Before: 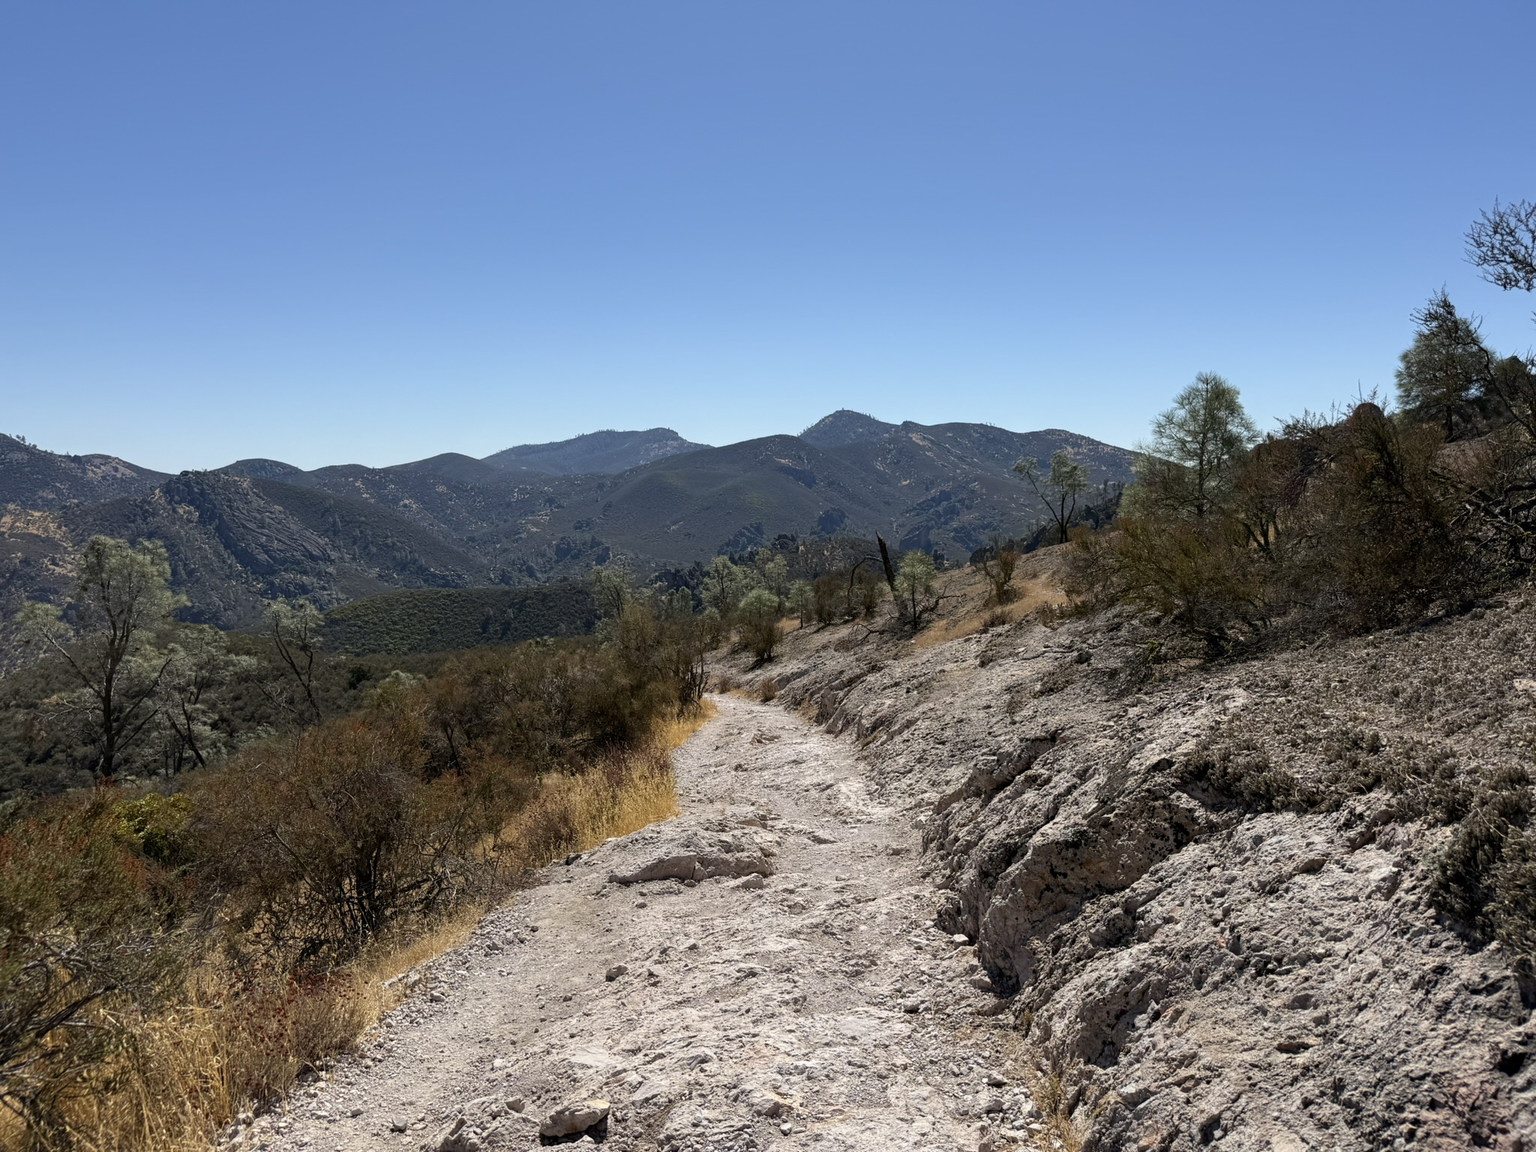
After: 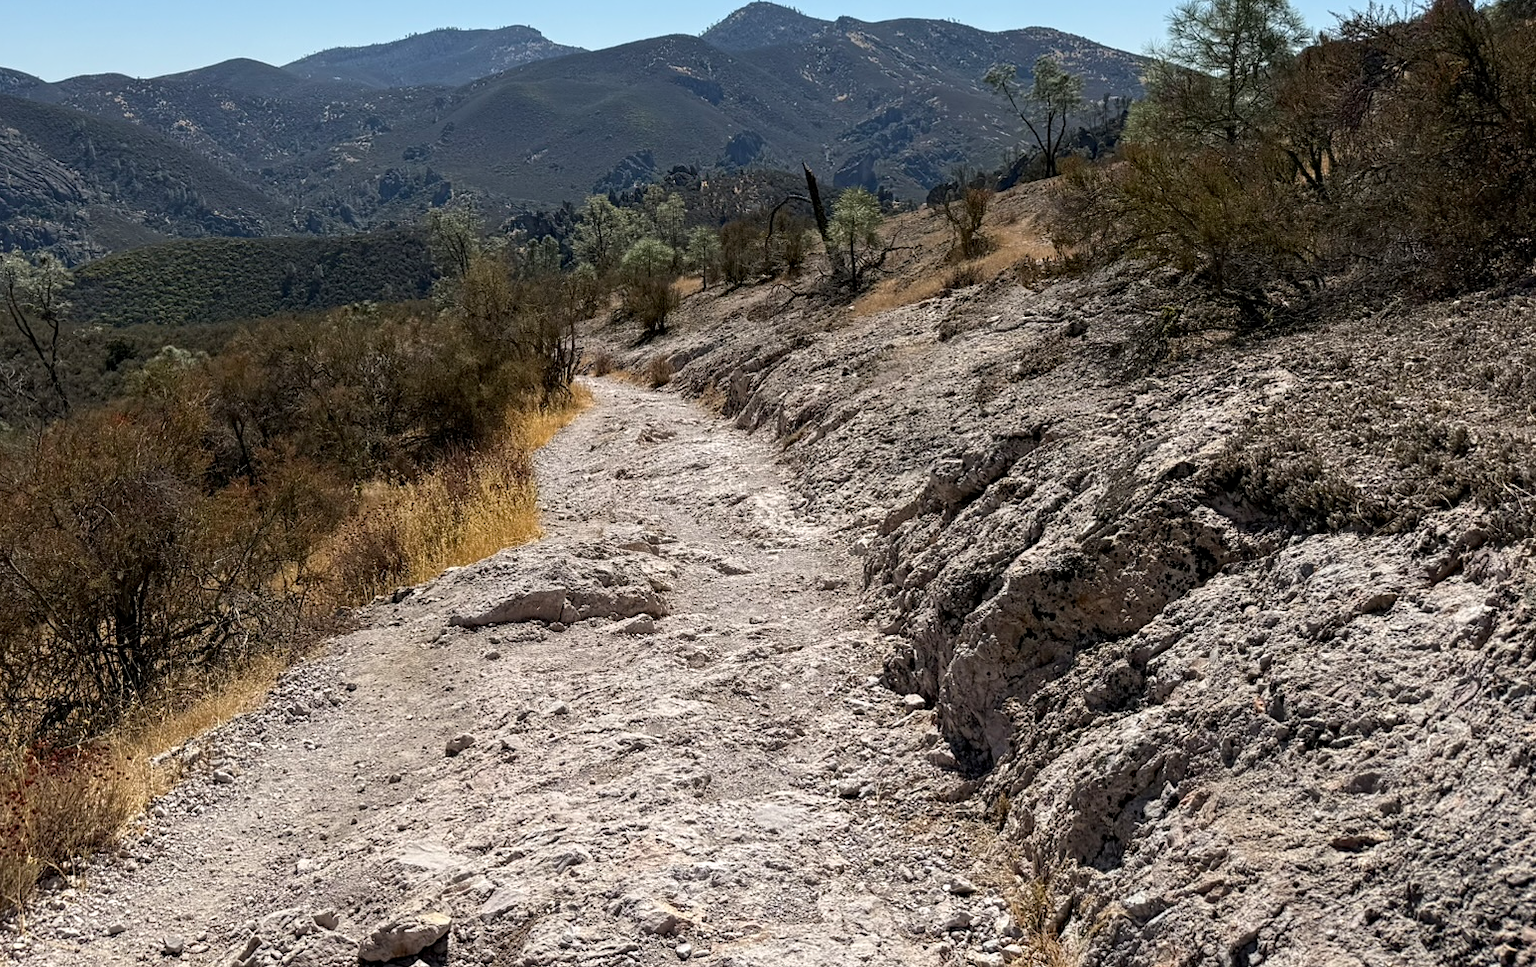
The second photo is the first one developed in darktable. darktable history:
contrast equalizer: y [[0.502, 0.505, 0.512, 0.529, 0.564, 0.588], [0.5 ×6], [0.502, 0.505, 0.512, 0.529, 0.564, 0.588], [0, 0.001, 0.001, 0.004, 0.008, 0.011], [0, 0.001, 0.001, 0.004, 0.008, 0.011]]
crop and rotate: left 17.512%, top 35.538%, right 6.791%, bottom 0.858%
